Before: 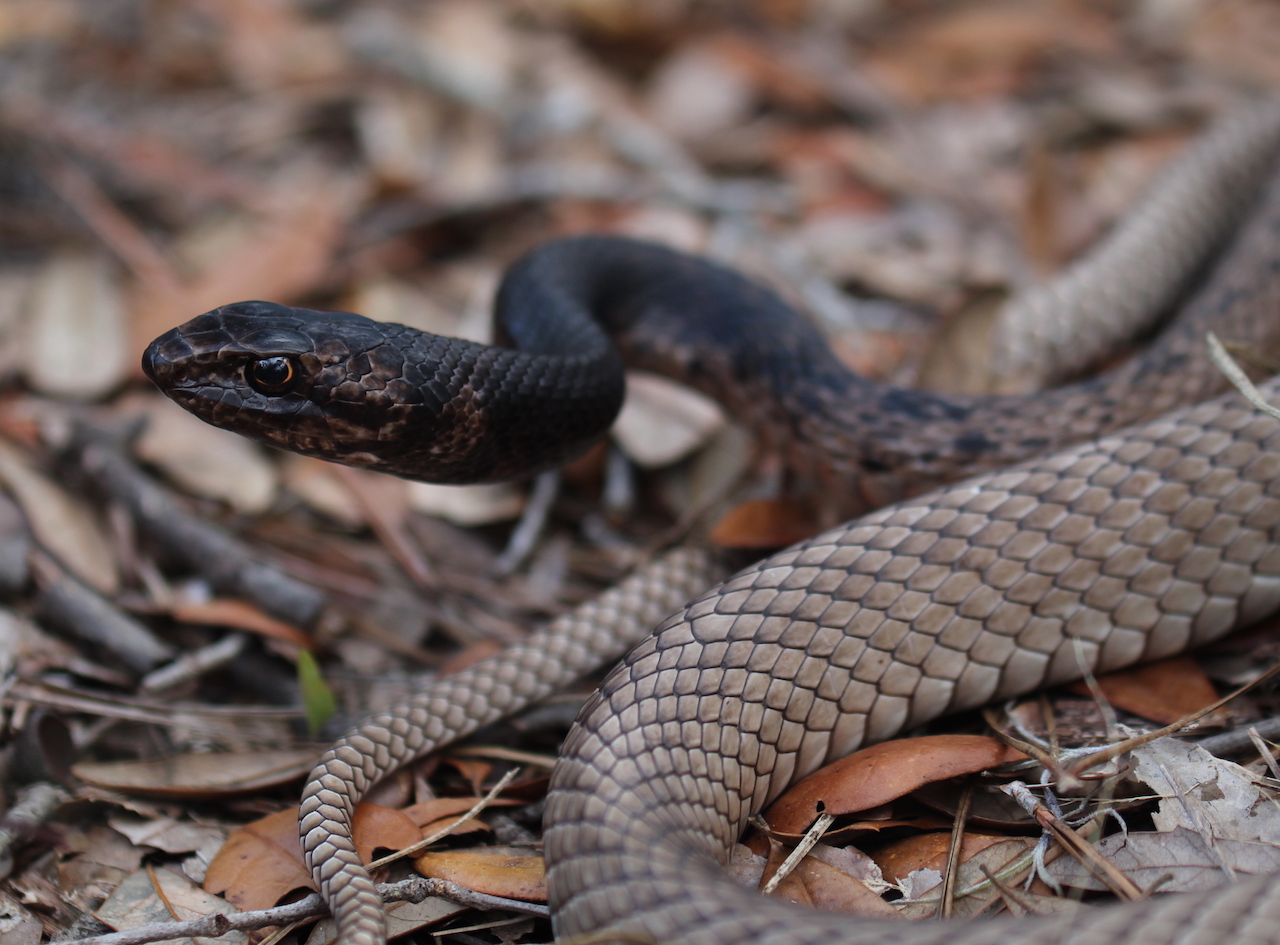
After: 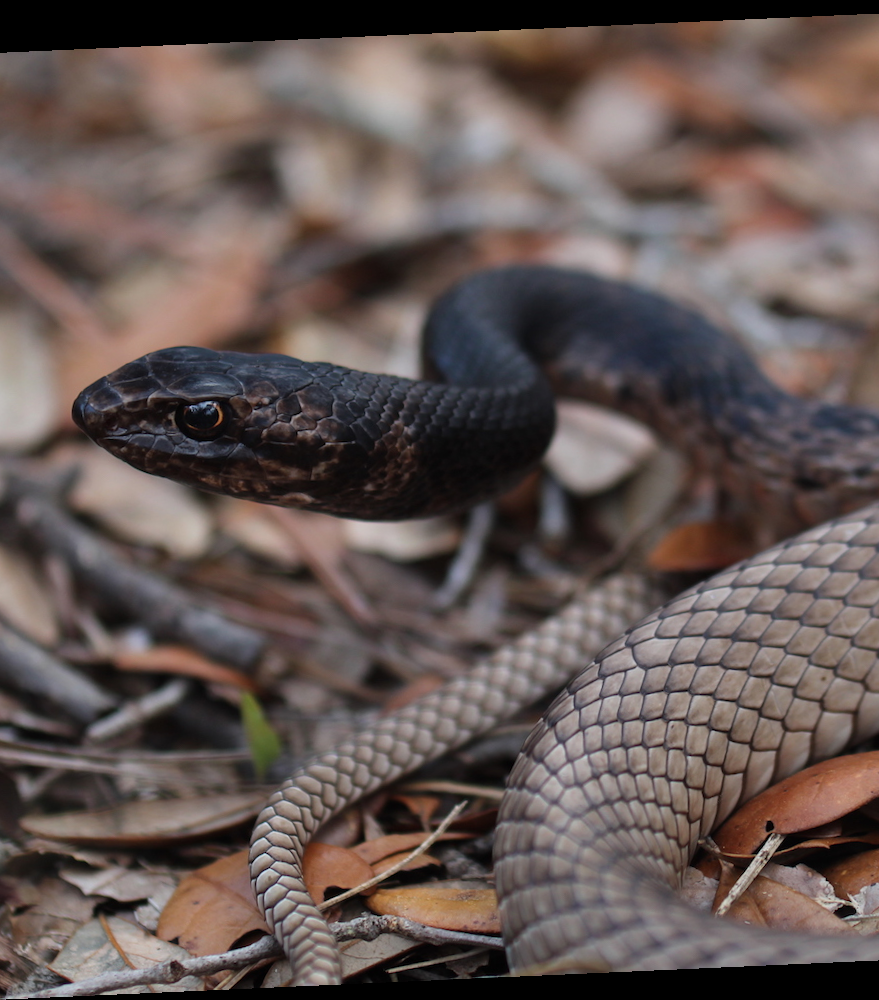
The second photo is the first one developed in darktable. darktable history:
crop and rotate: left 6.617%, right 26.717%
rotate and perspective: rotation -2.56°, automatic cropping off
